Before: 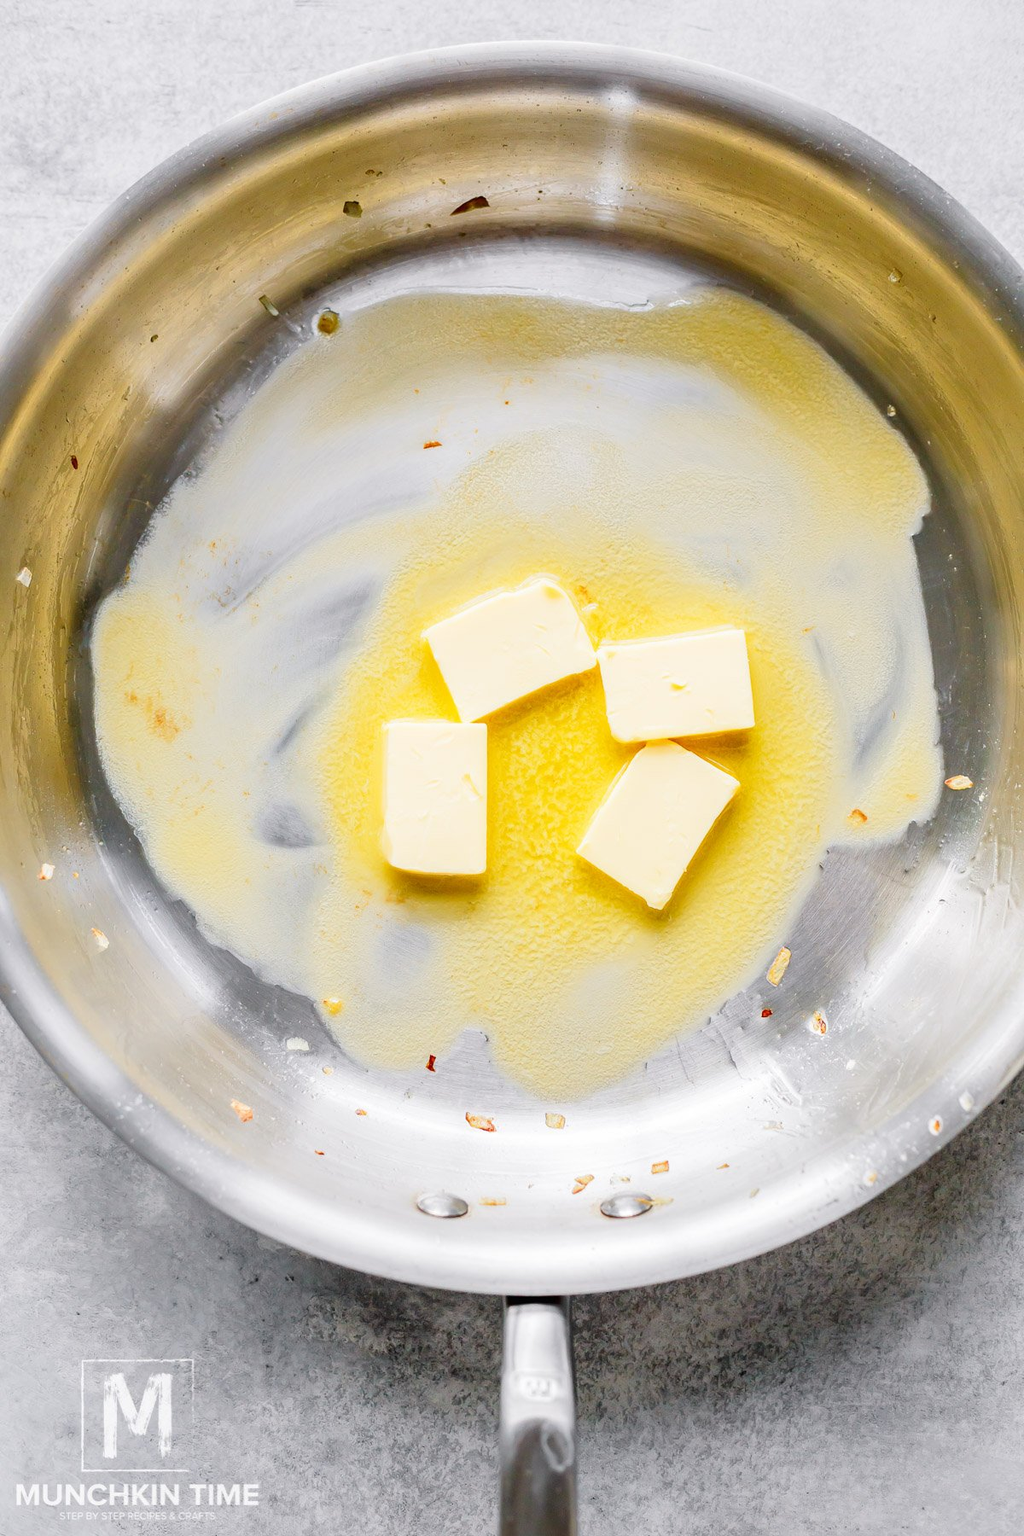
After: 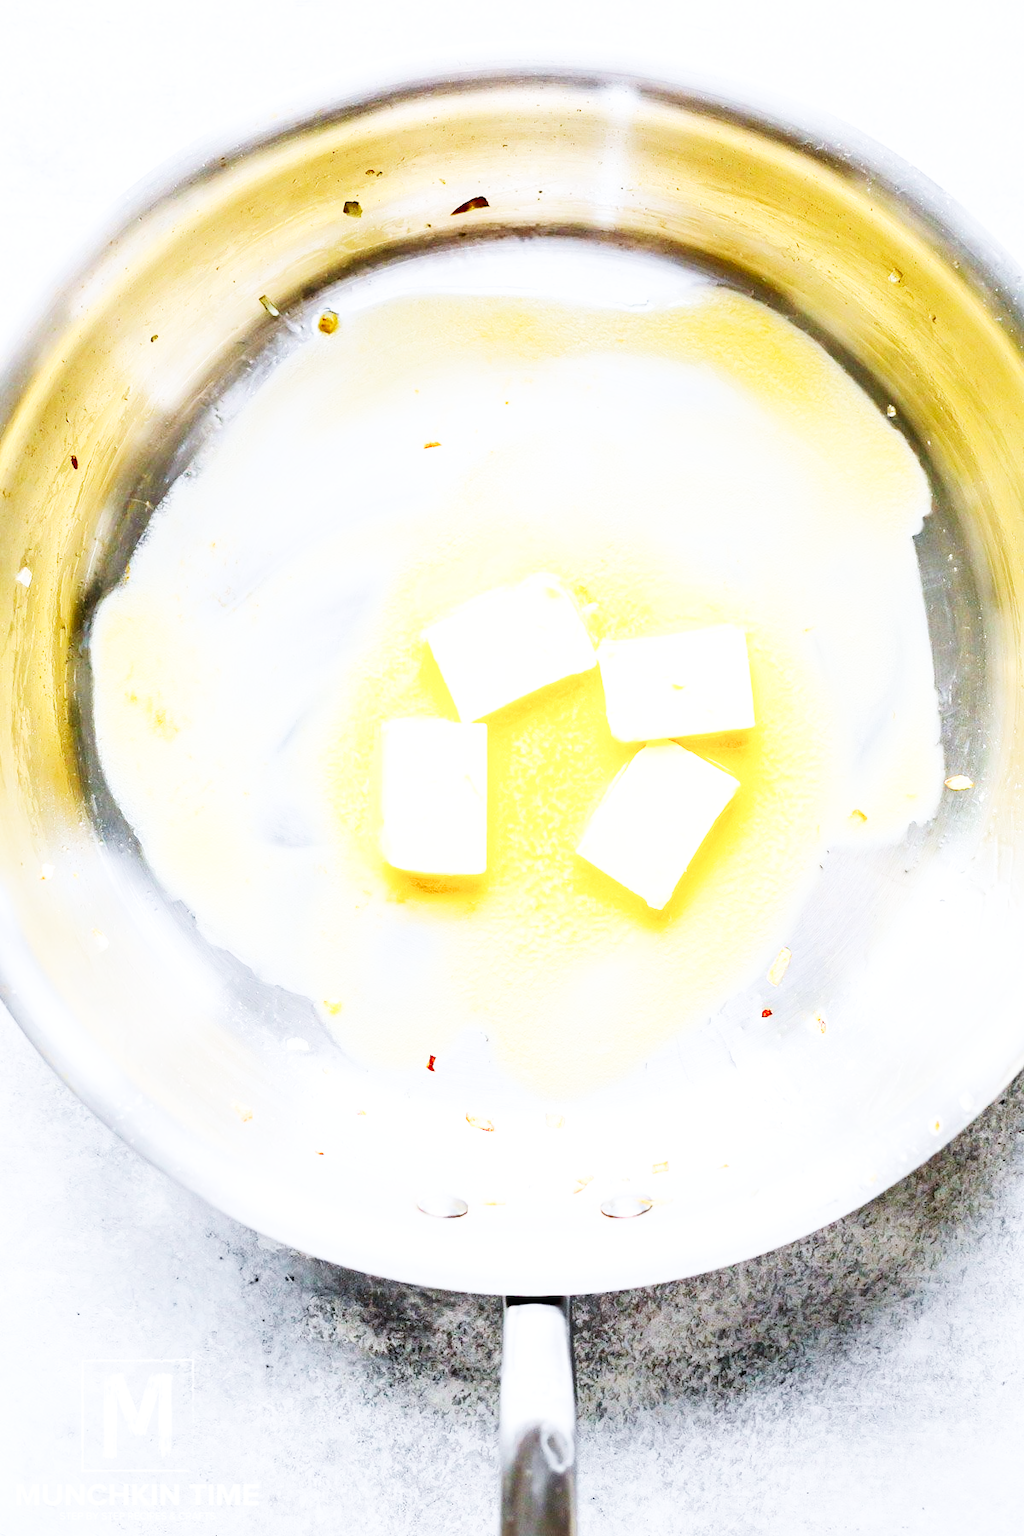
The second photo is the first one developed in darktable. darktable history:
shadows and highlights: shadows 0, highlights 40
white balance: red 0.967, blue 1.049
tone equalizer: on, module defaults
base curve: curves: ch0 [(0, 0.003) (0.001, 0.002) (0.006, 0.004) (0.02, 0.022) (0.048, 0.086) (0.094, 0.234) (0.162, 0.431) (0.258, 0.629) (0.385, 0.8) (0.548, 0.918) (0.751, 0.988) (1, 1)], preserve colors none
